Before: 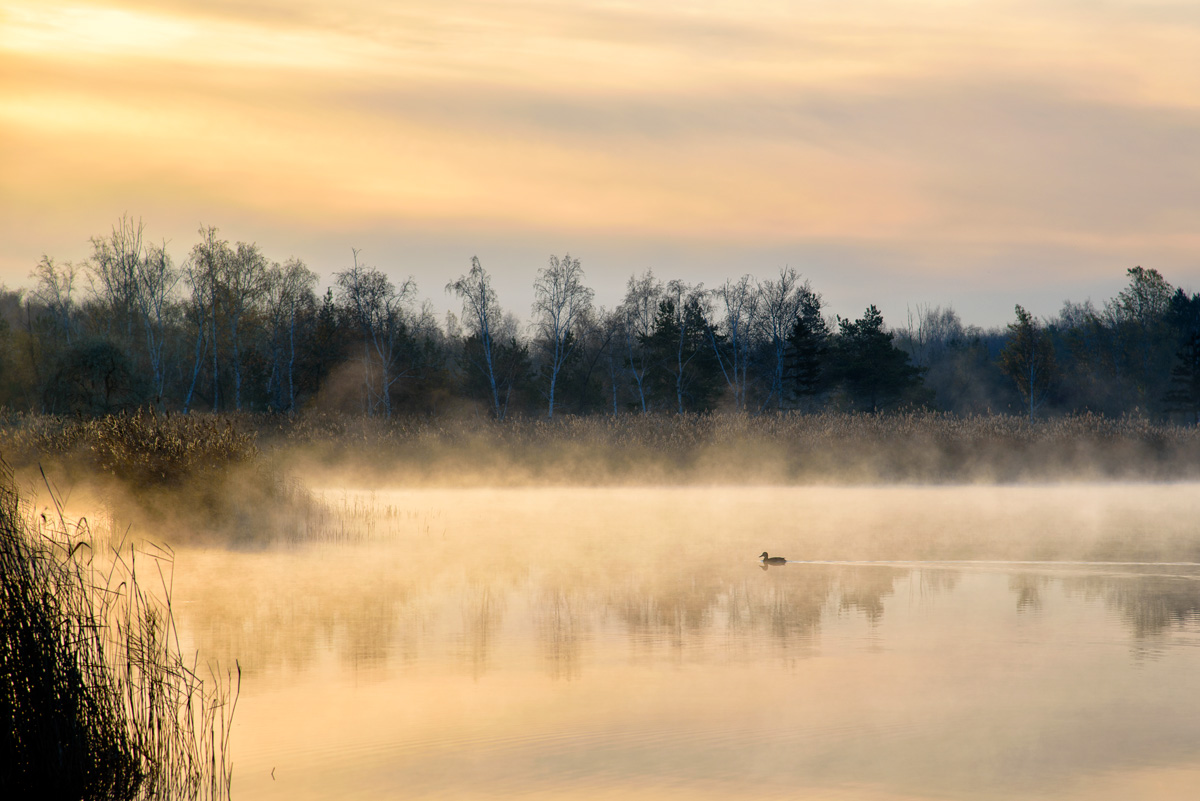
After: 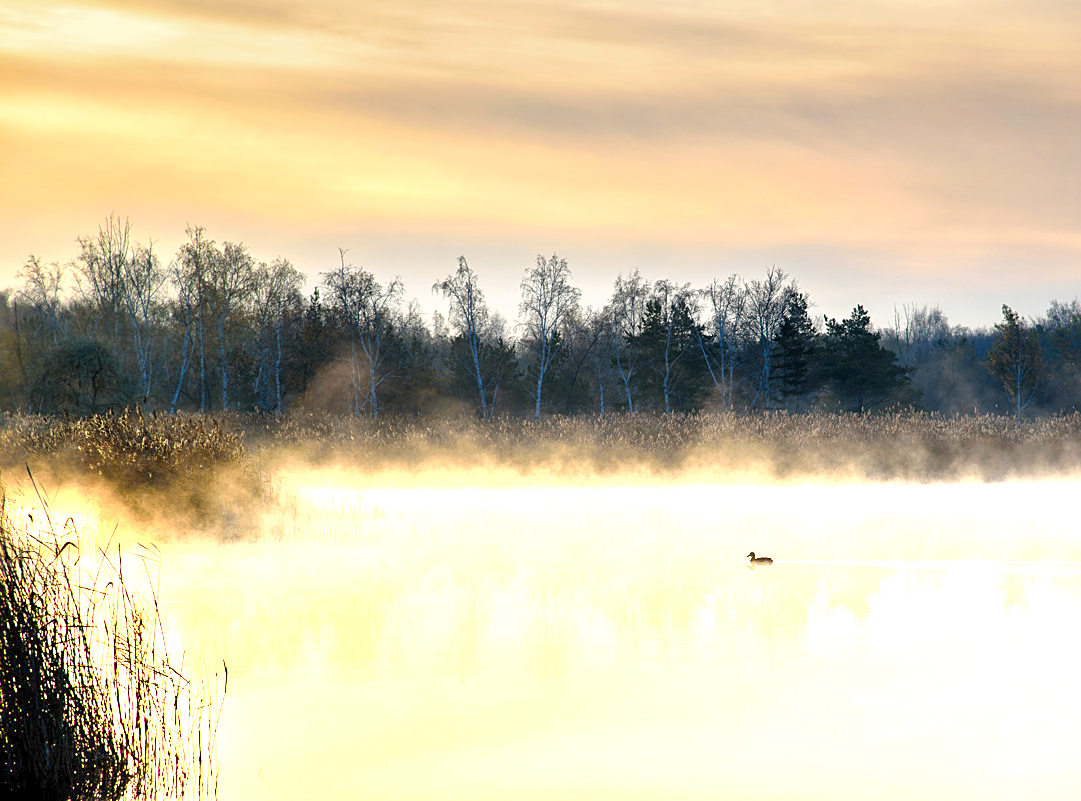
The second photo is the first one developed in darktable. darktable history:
crop and rotate: left 1.088%, right 8.807%
graduated density: density -3.9 EV
shadows and highlights: shadows 37.27, highlights -28.18, soften with gaussian
sharpen: on, module defaults
